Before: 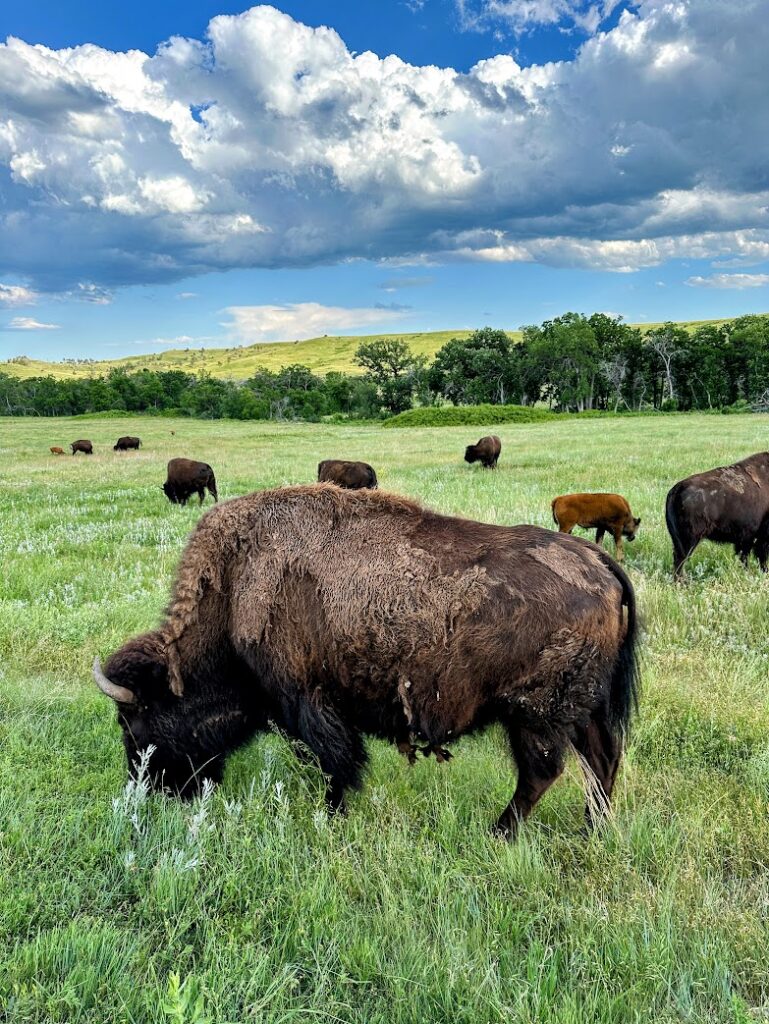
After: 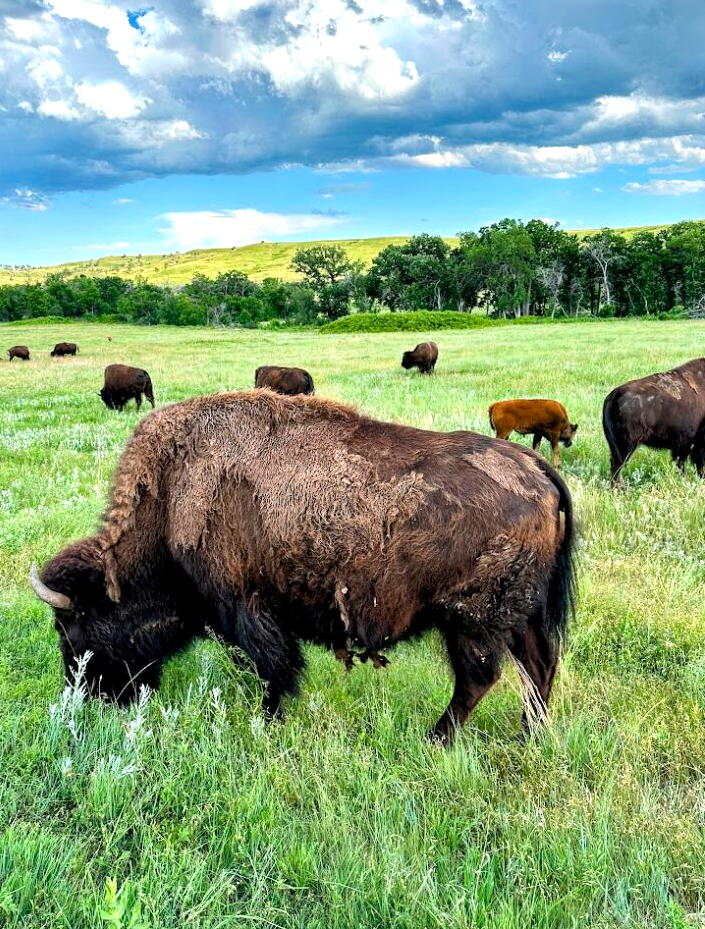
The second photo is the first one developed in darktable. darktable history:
exposure: black level correction 0.001, exposure 0.5 EV, compensate exposure bias true, compensate highlight preservation false
crop and rotate: left 8.262%, top 9.226%
